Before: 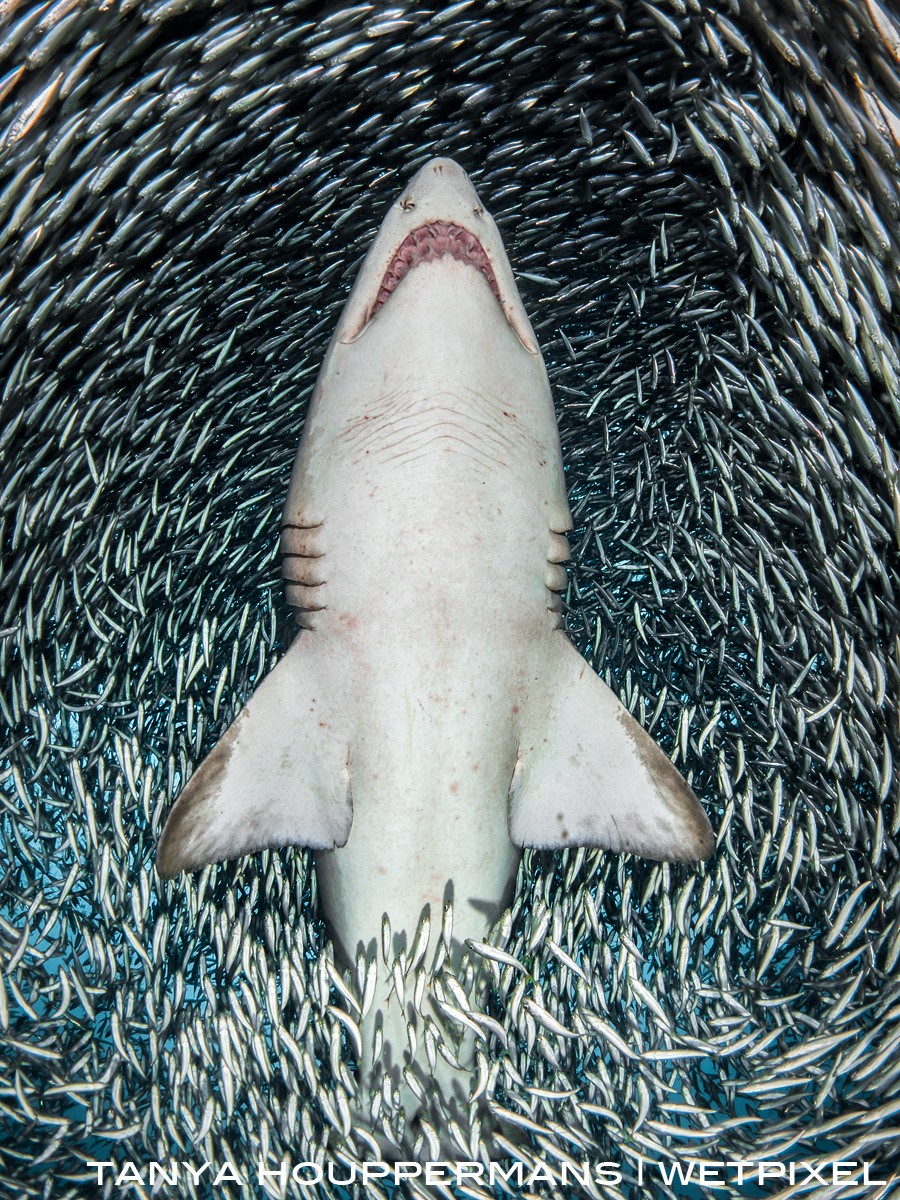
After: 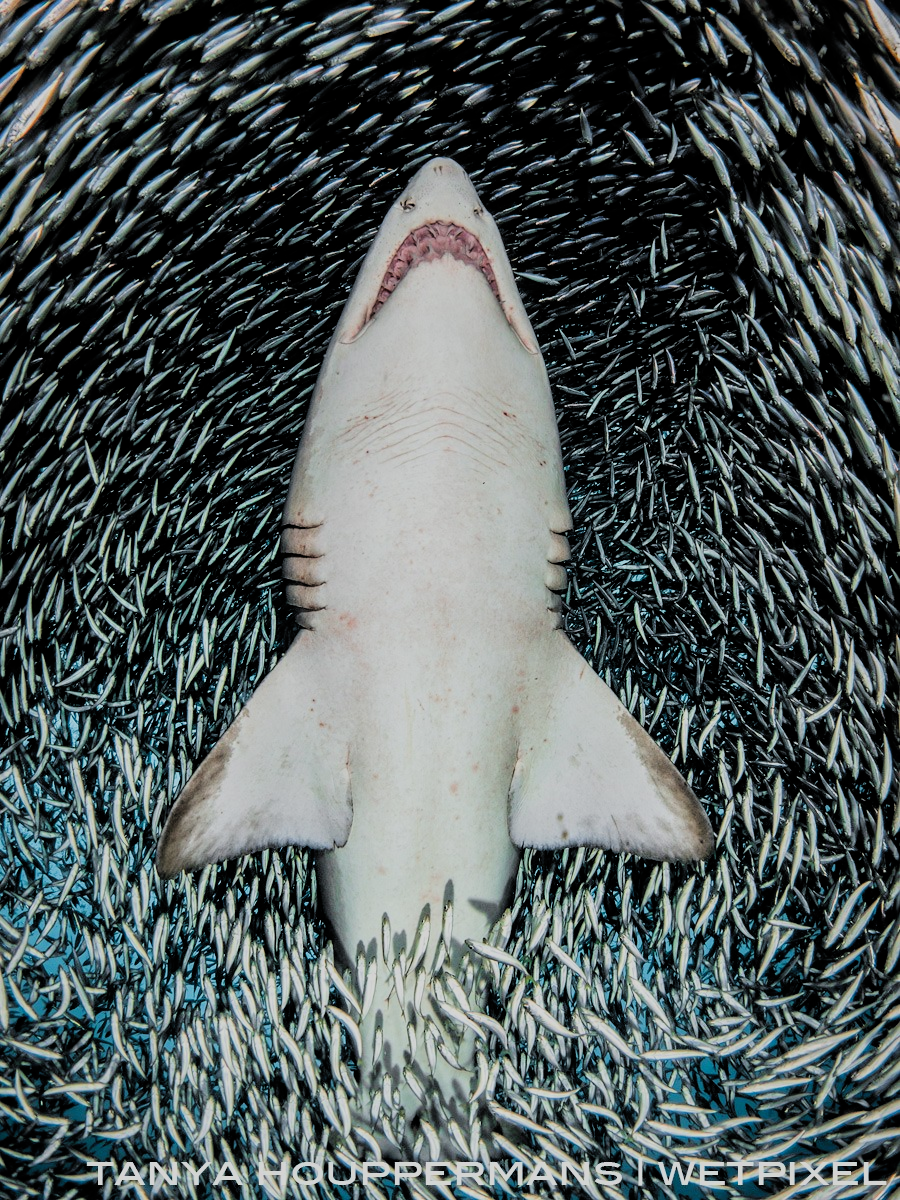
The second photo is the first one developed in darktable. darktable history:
filmic rgb: black relative exposure -4.58 EV, white relative exposure 4.8 EV, threshold 3 EV, hardness 2.36, latitude 36.07%, contrast 1.048, highlights saturation mix 1.32%, shadows ↔ highlights balance 1.25%, color science v4 (2020), enable highlight reconstruction true
tone equalizer: on, module defaults
